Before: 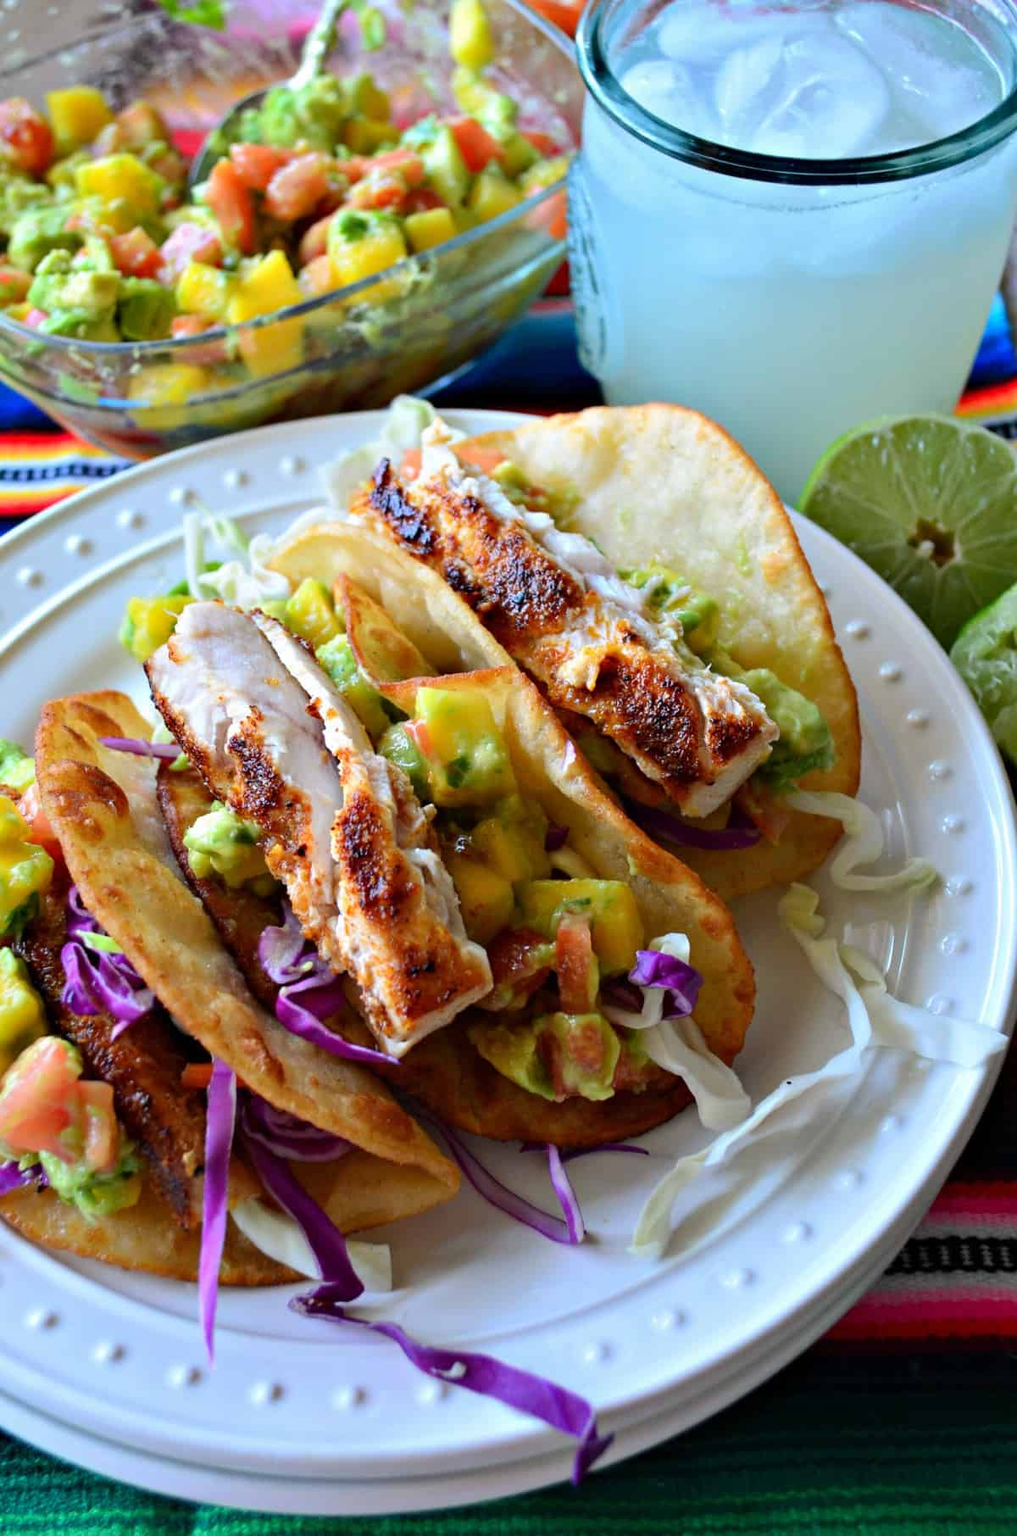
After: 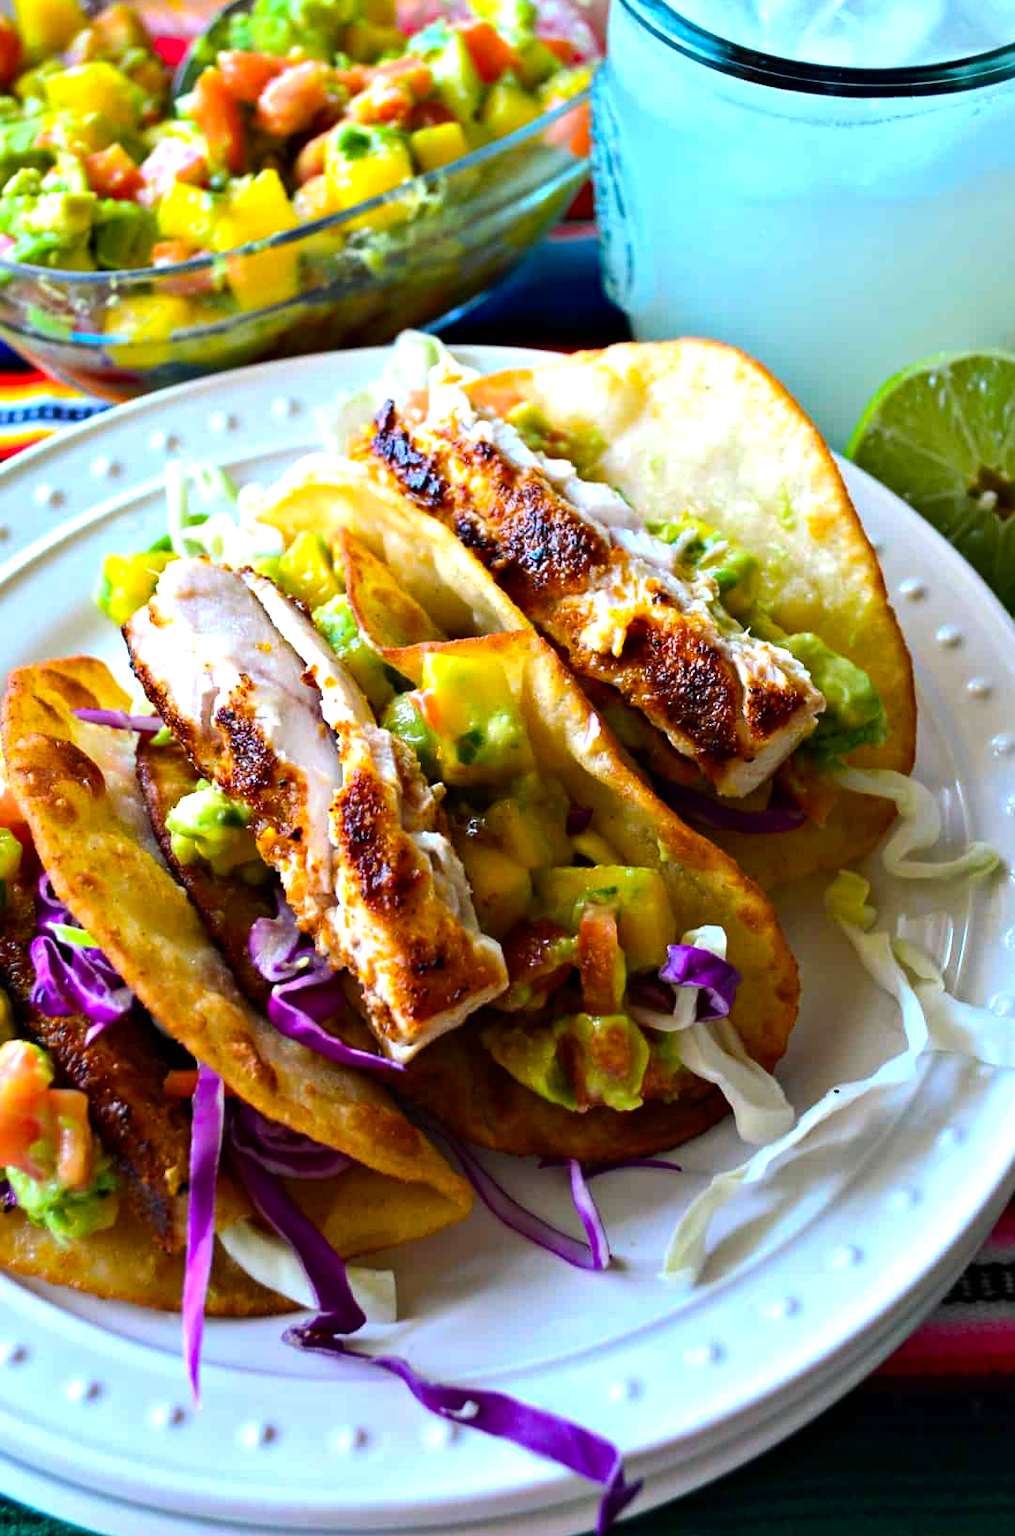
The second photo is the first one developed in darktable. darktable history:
crop: left 3.407%, top 6.383%, right 6.417%, bottom 3.306%
color balance rgb: shadows lift › luminance -4.739%, shadows lift › chroma 1.172%, shadows lift › hue 218.51°, highlights gain › chroma 0.22%, highlights gain › hue 332.95°, perceptual saturation grading › global saturation 25.674%, perceptual brilliance grading › highlights 15.862%, perceptual brilliance grading › mid-tones 6.703%, perceptual brilliance grading › shadows -15.02%, global vibrance 23.437%
